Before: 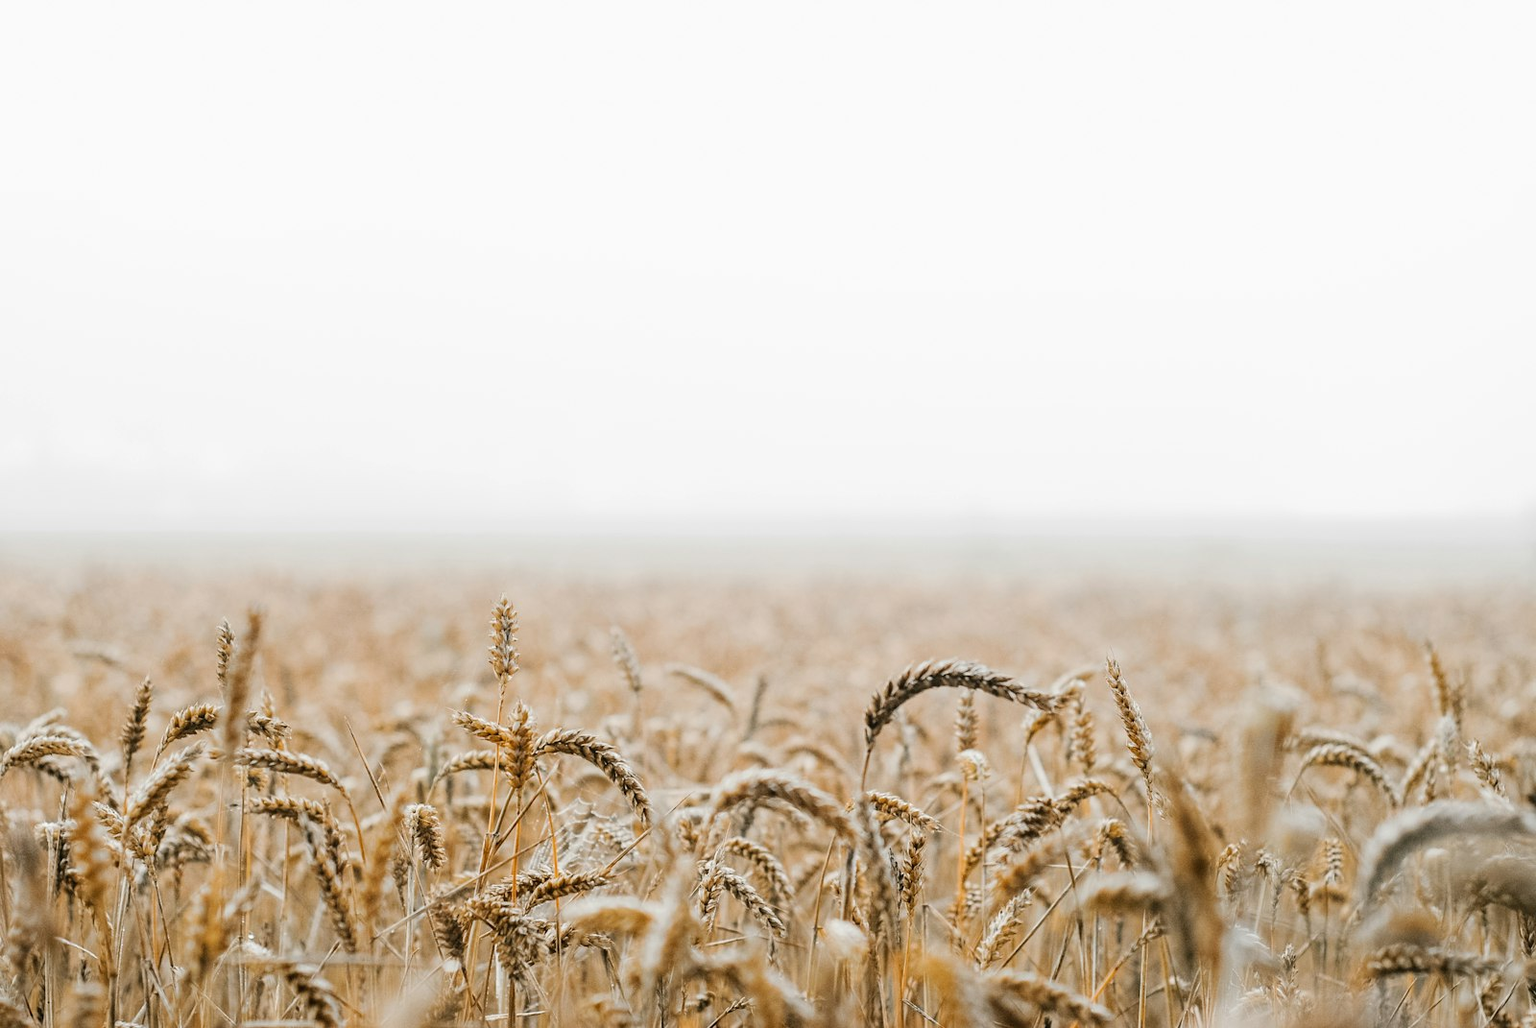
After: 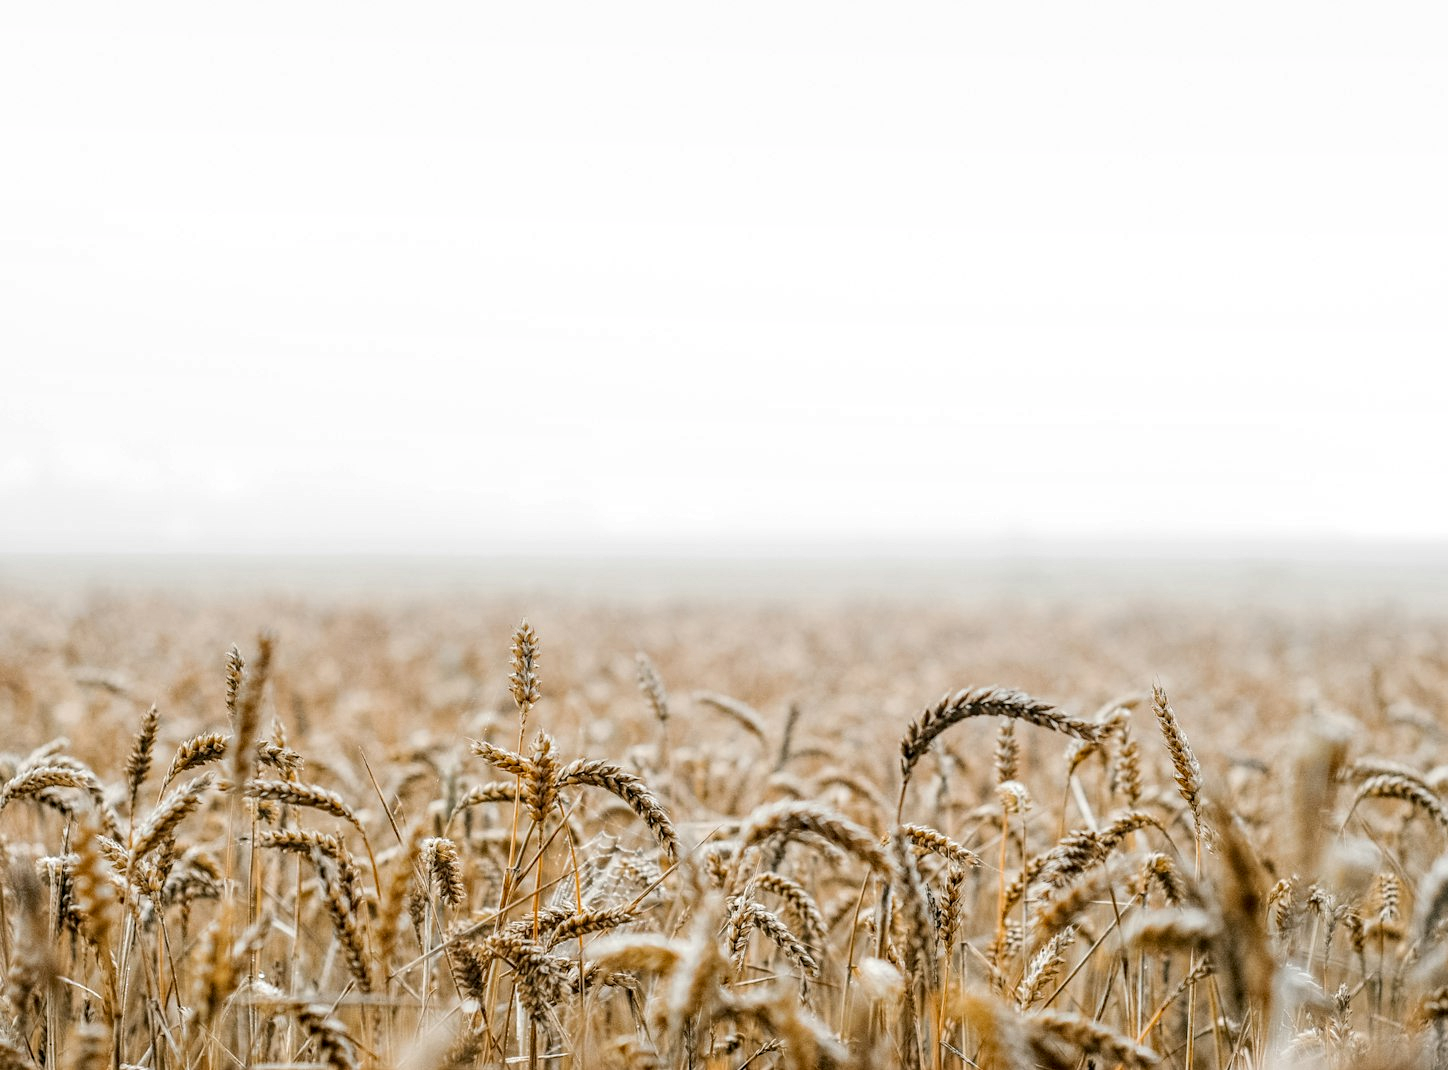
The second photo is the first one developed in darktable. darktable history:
haze removal: compatibility mode true, adaptive false
local contrast: highlights 61%, detail 143%, midtone range 0.432
crop: right 9.479%, bottom 0.016%
